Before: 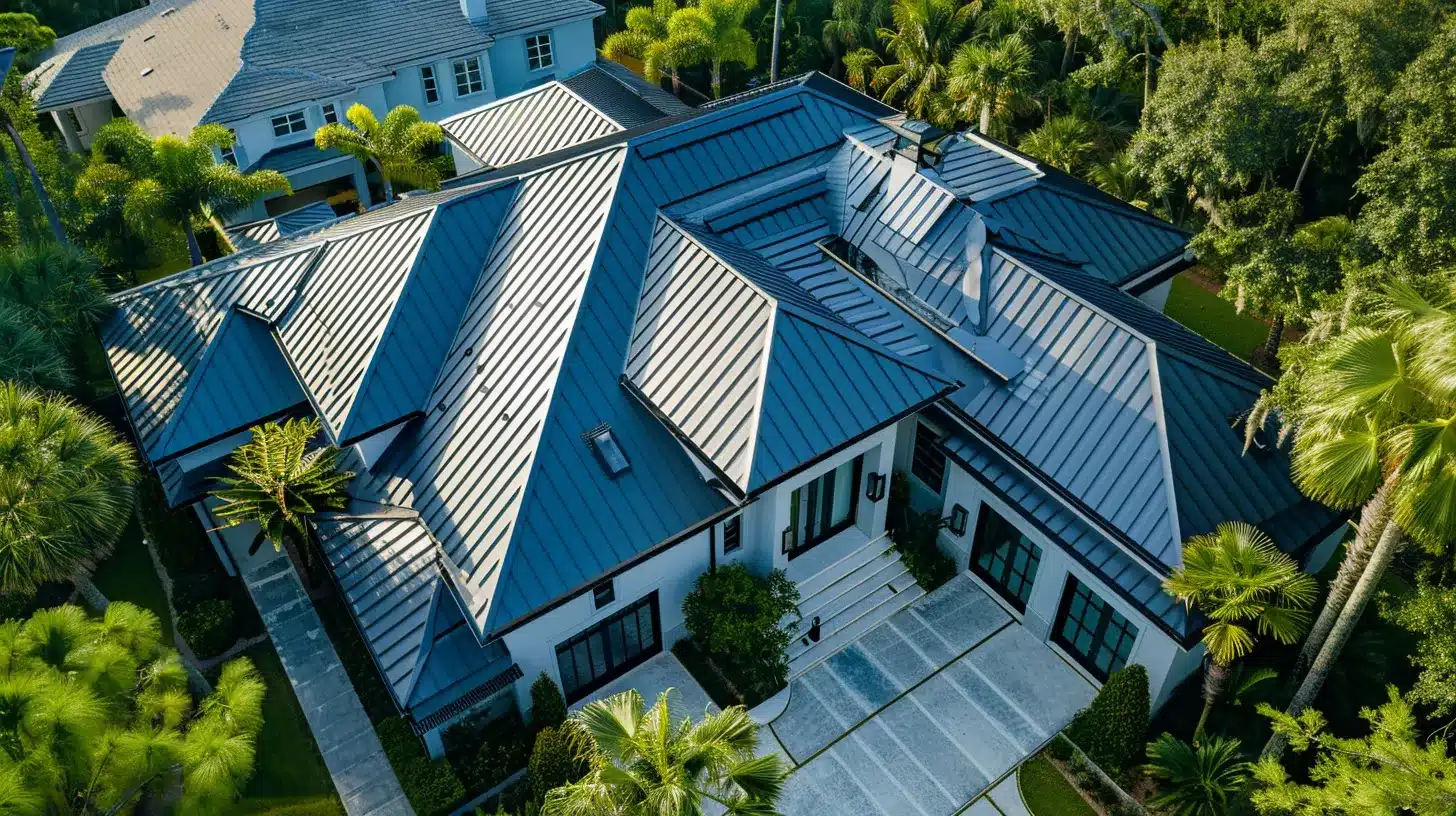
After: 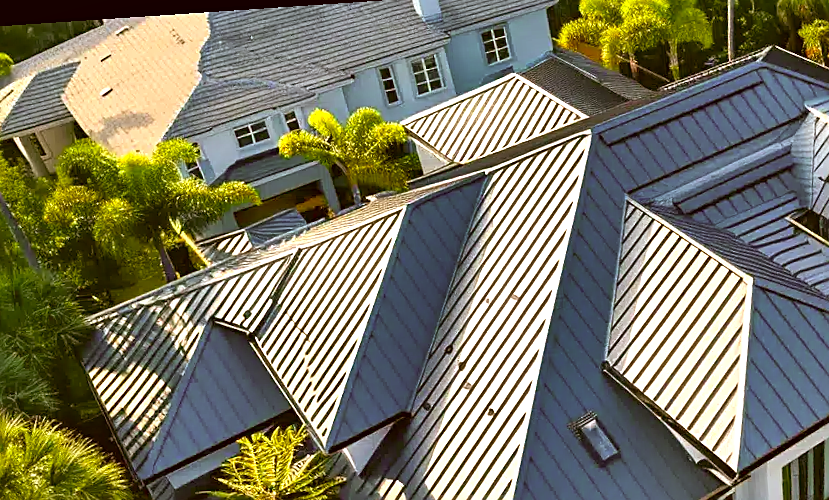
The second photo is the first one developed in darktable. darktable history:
sharpen: on, module defaults
exposure: black level correction 0, exposure 1.1 EV, compensate exposure bias true, compensate highlight preservation false
shadows and highlights: shadows 80.73, white point adjustment -9.07, highlights -61.46, soften with gaussian
crop and rotate: left 3.047%, top 7.509%, right 42.236%, bottom 37.598%
white balance: emerald 1
rotate and perspective: rotation -4.2°, shear 0.006, automatic cropping off
rgb levels: mode RGB, independent channels, levels [[0, 0.474, 1], [0, 0.5, 1], [0, 0.5, 1]]
color correction: highlights a* 8.98, highlights b* 15.09, shadows a* -0.49, shadows b* 26.52
